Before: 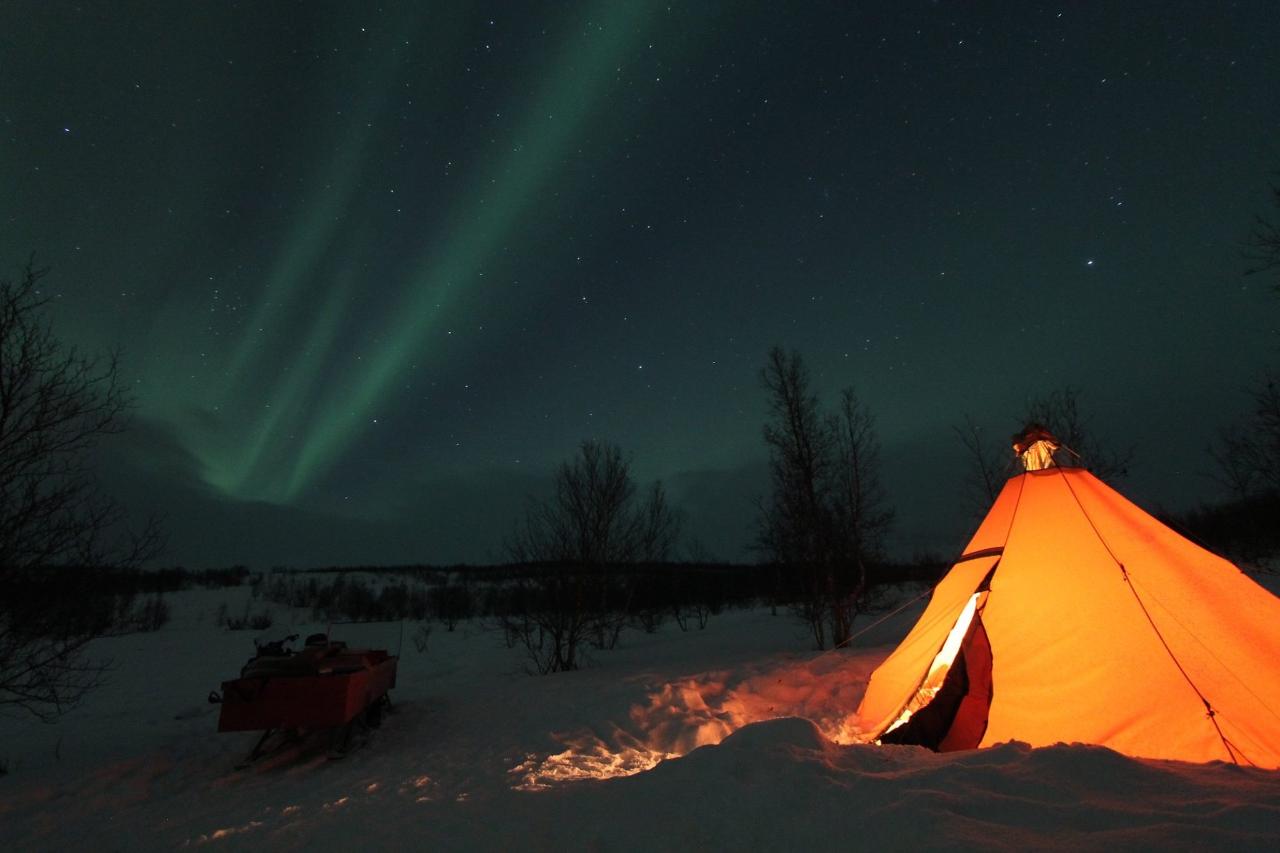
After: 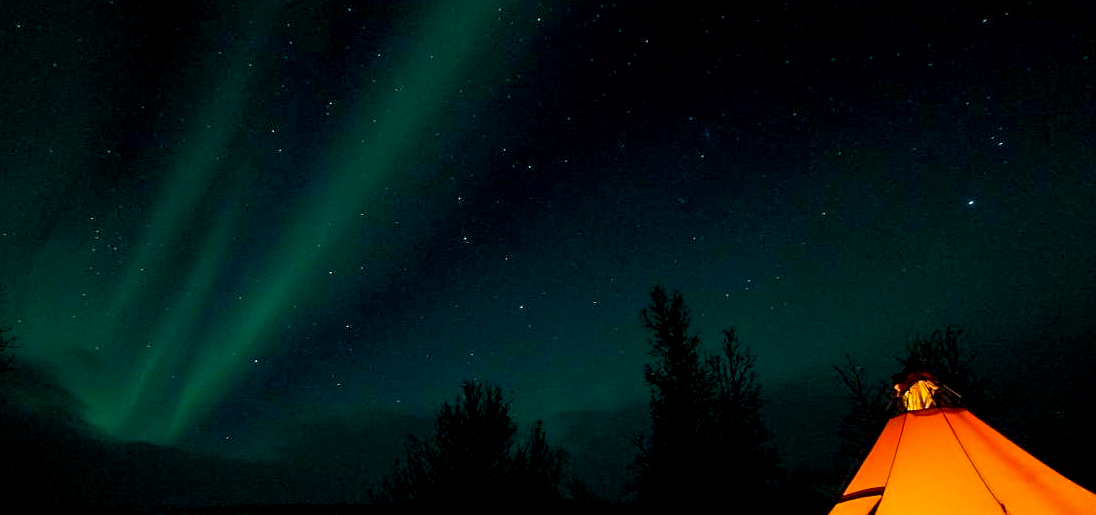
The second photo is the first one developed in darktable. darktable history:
sharpen: on, module defaults
color balance rgb: perceptual saturation grading › global saturation 30%, global vibrance 20%
exposure: black level correction 0.016, exposure -0.009 EV, compensate highlight preservation false
crop and rotate: left 9.345%, top 7.22%, right 4.982%, bottom 32.331%
